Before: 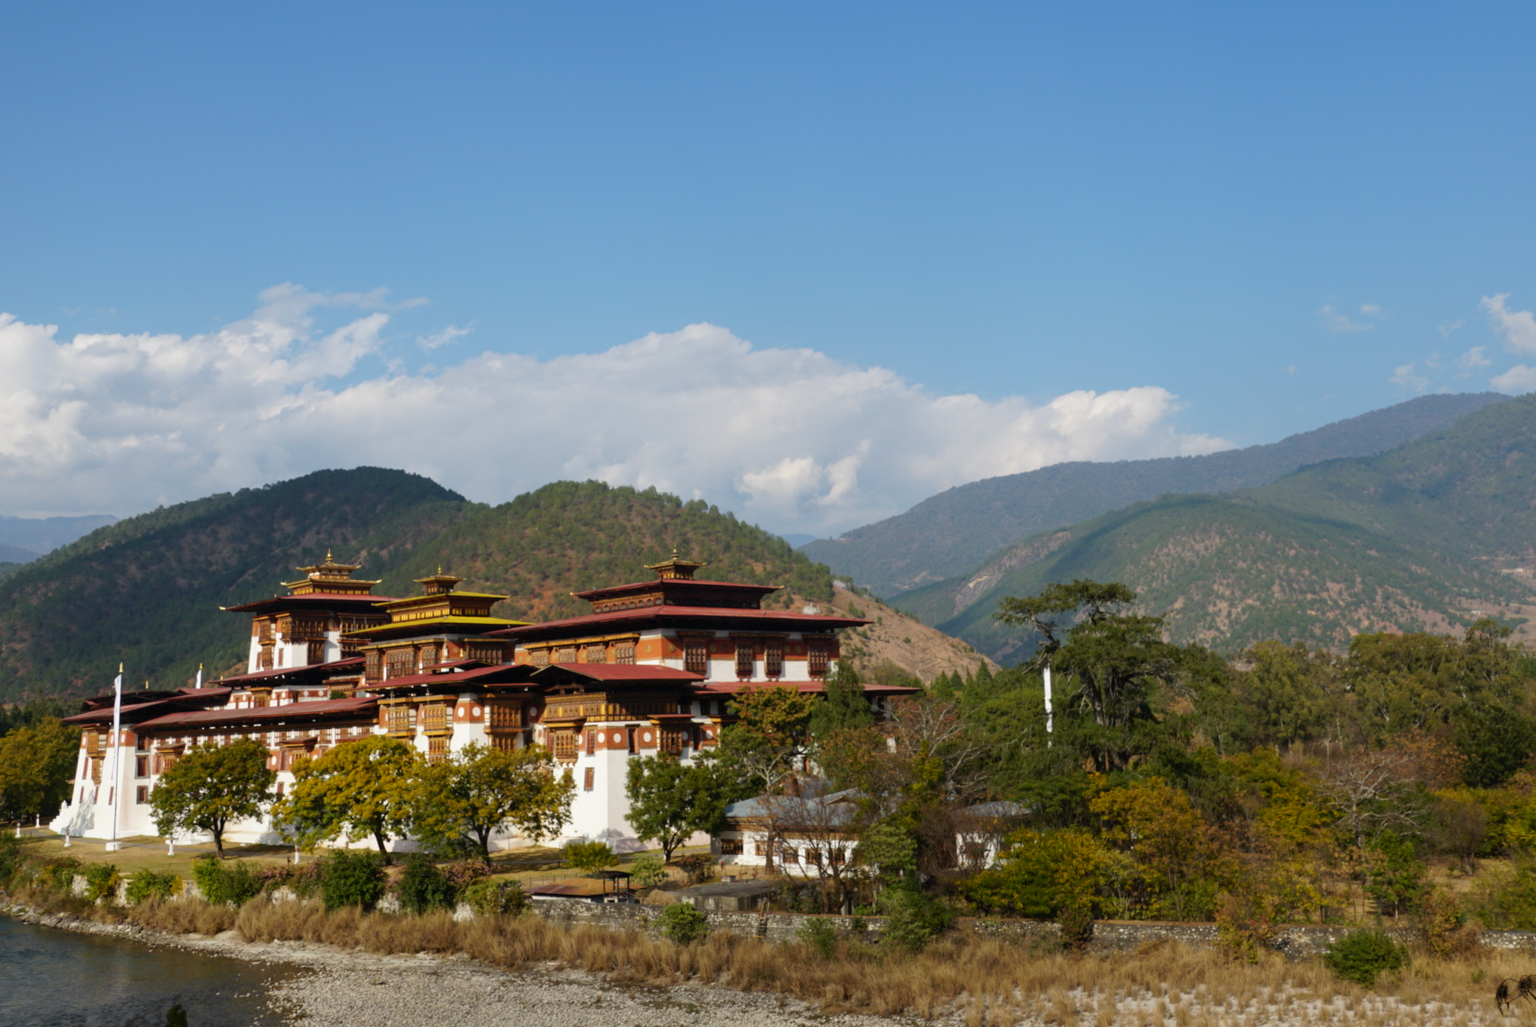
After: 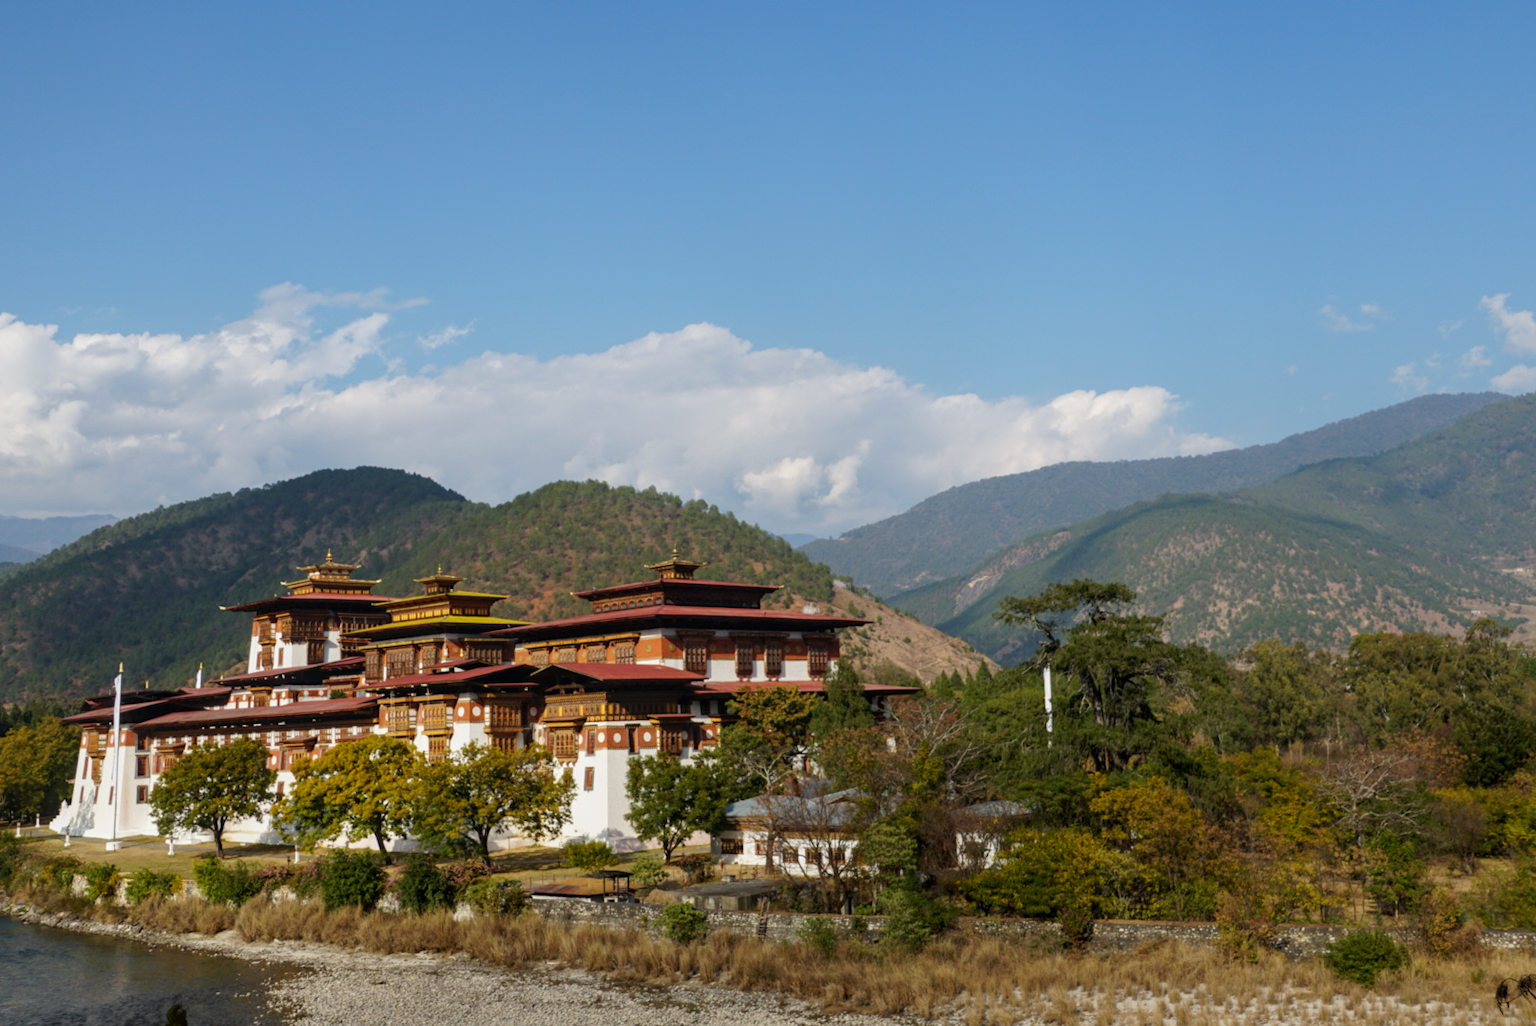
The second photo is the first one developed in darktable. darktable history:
local contrast: detail 116%
